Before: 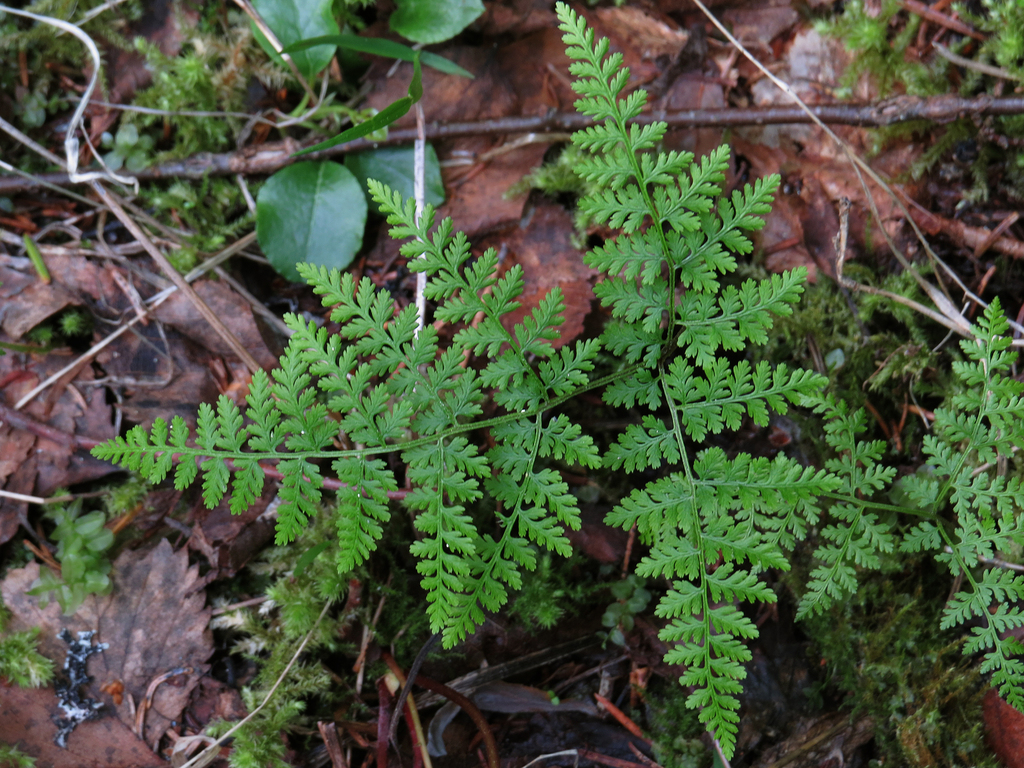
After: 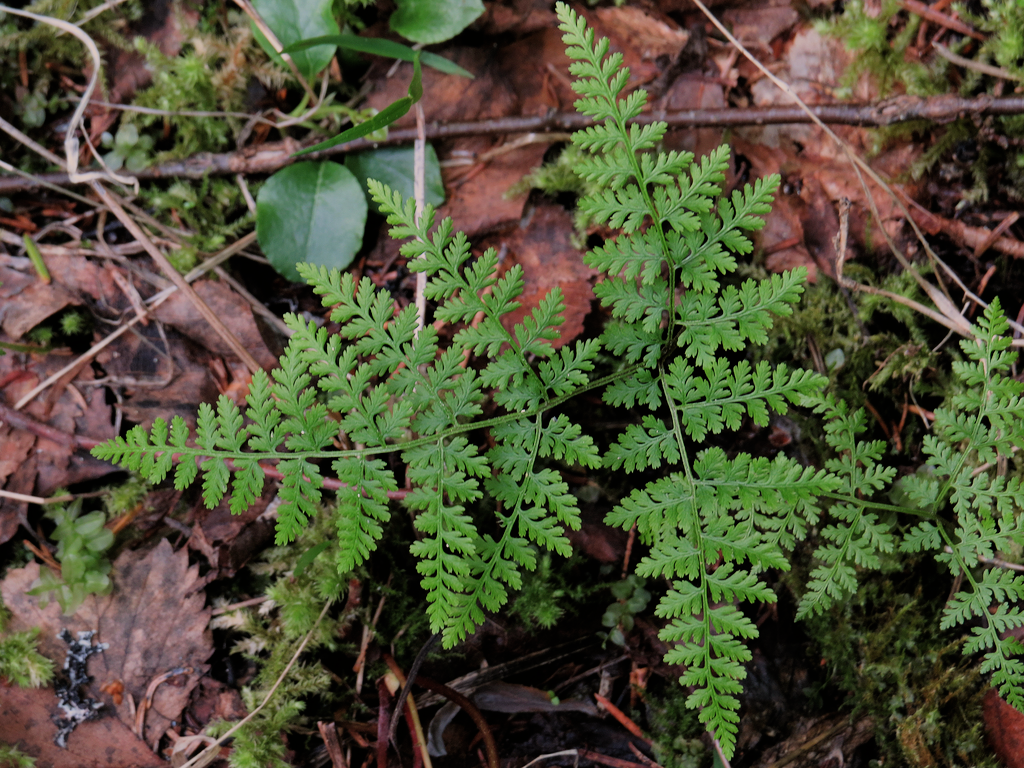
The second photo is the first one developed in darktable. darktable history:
white balance: red 1.127, blue 0.943
filmic rgb: black relative exposure -7.32 EV, white relative exposure 5.09 EV, hardness 3.2
contrast brightness saturation: saturation -0.04
